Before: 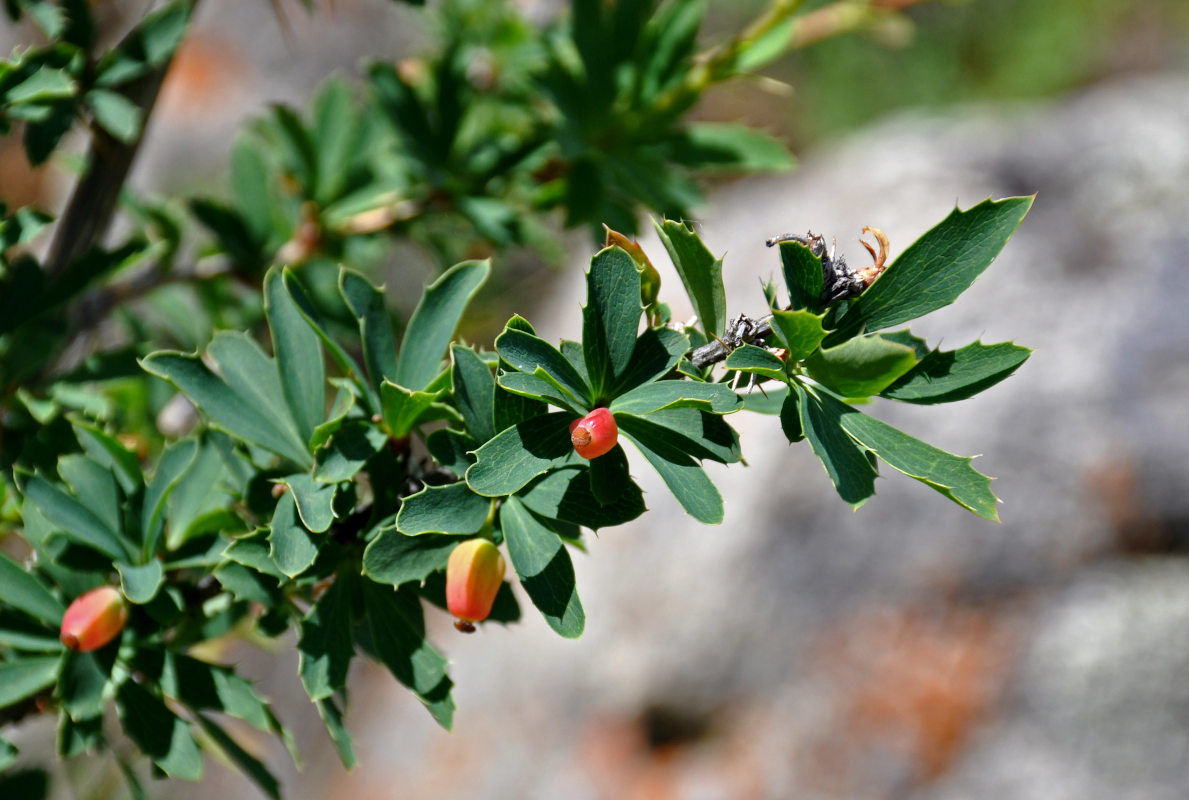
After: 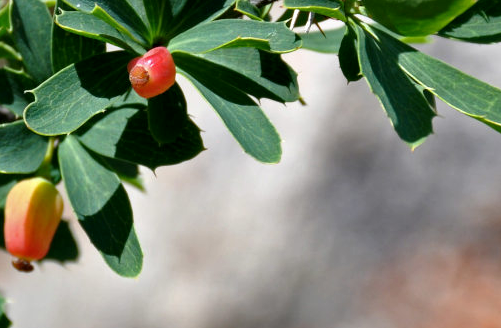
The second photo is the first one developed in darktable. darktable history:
crop: left 37.221%, top 45.169%, right 20.63%, bottom 13.777%
local contrast: mode bilateral grid, contrast 20, coarseness 100, detail 150%, midtone range 0.2
